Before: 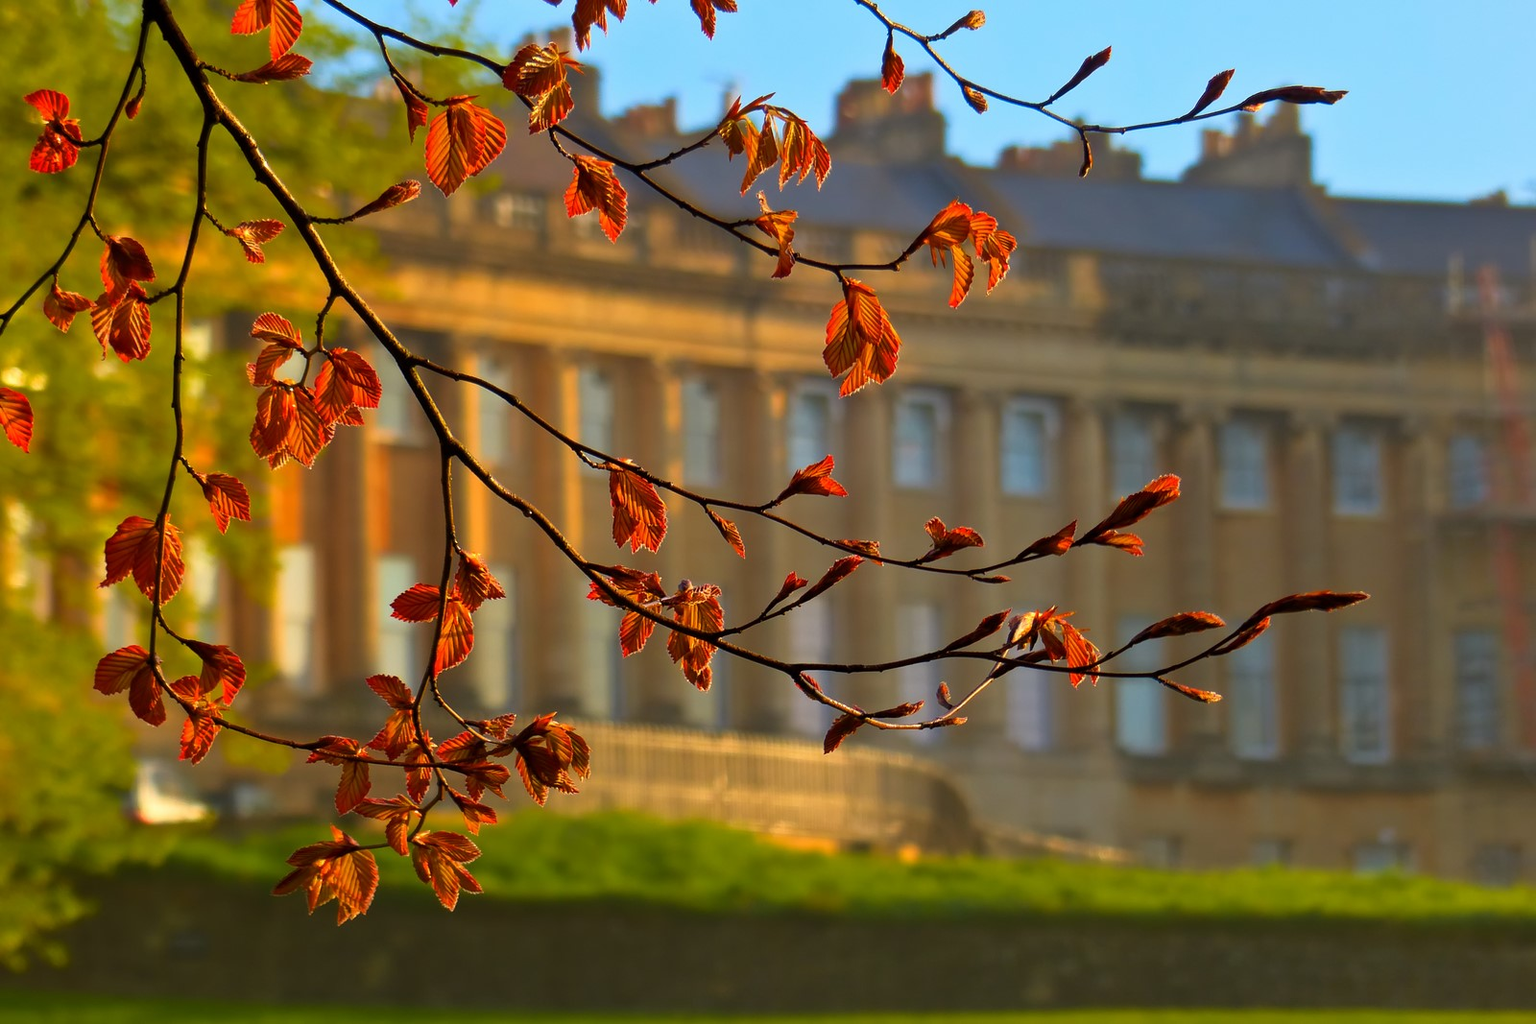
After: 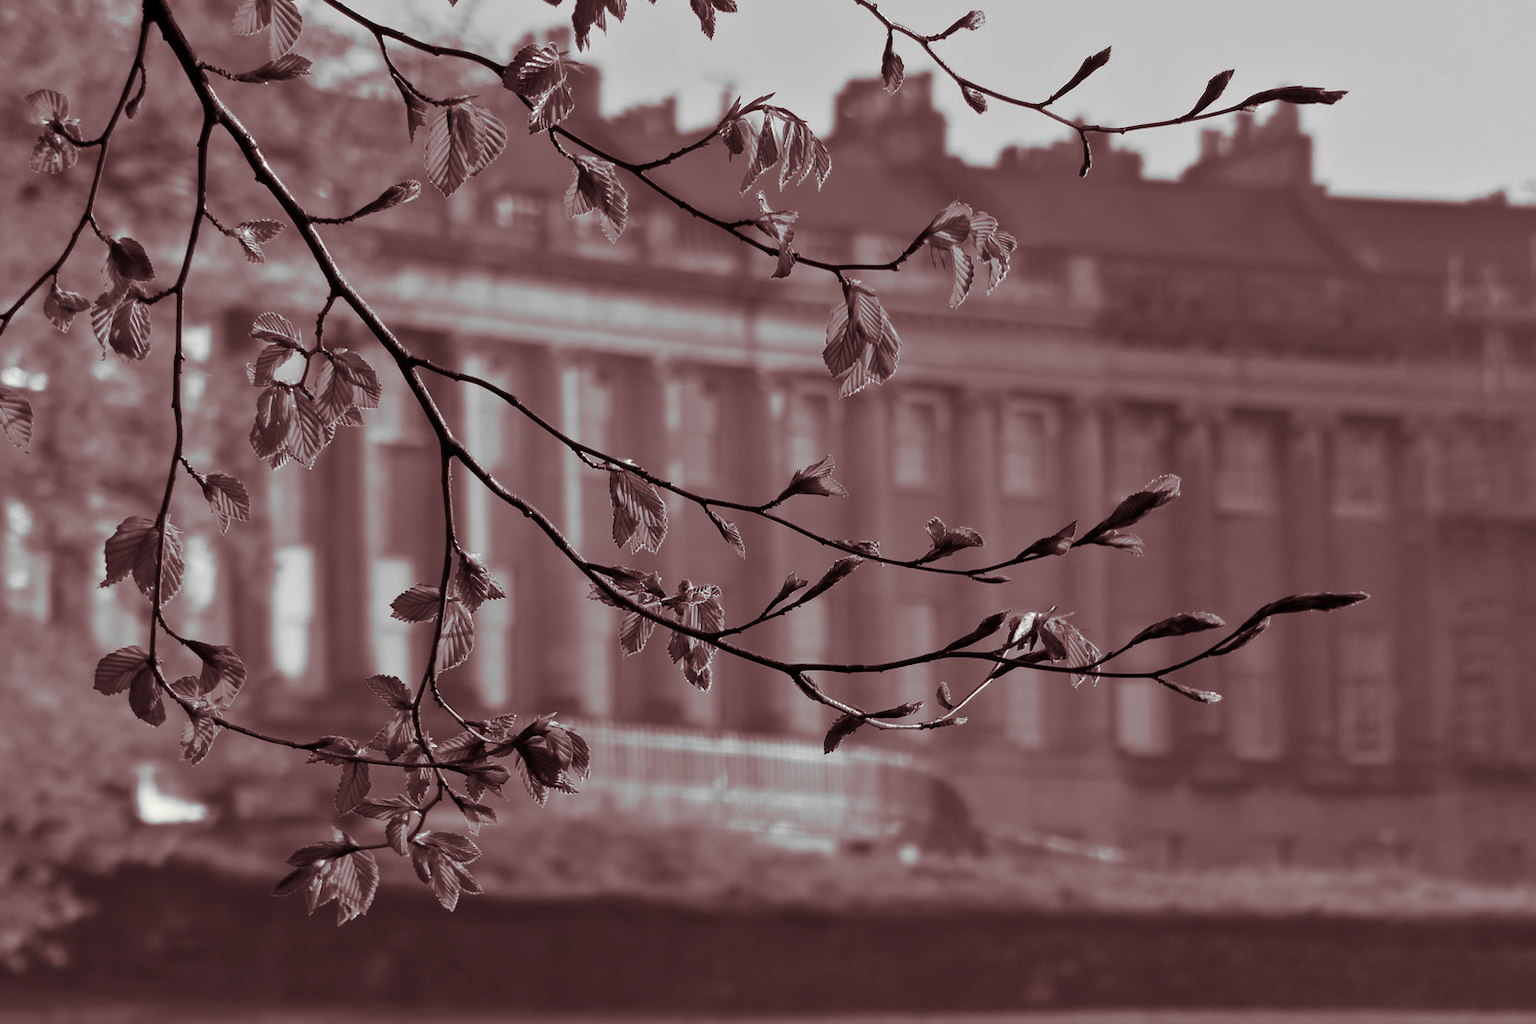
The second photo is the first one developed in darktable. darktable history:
monochrome: a 16.06, b 15.48, size 1
split-toning: shadows › hue 360°
